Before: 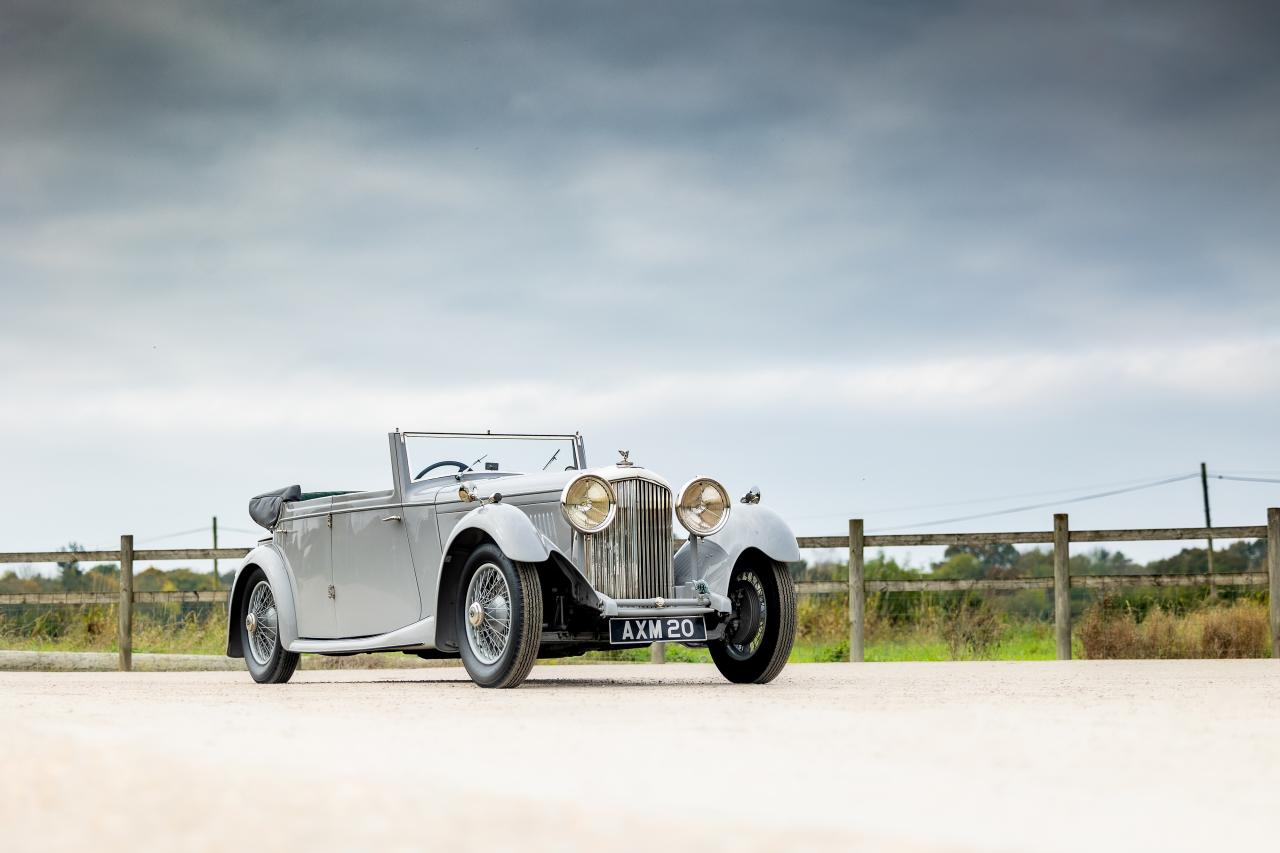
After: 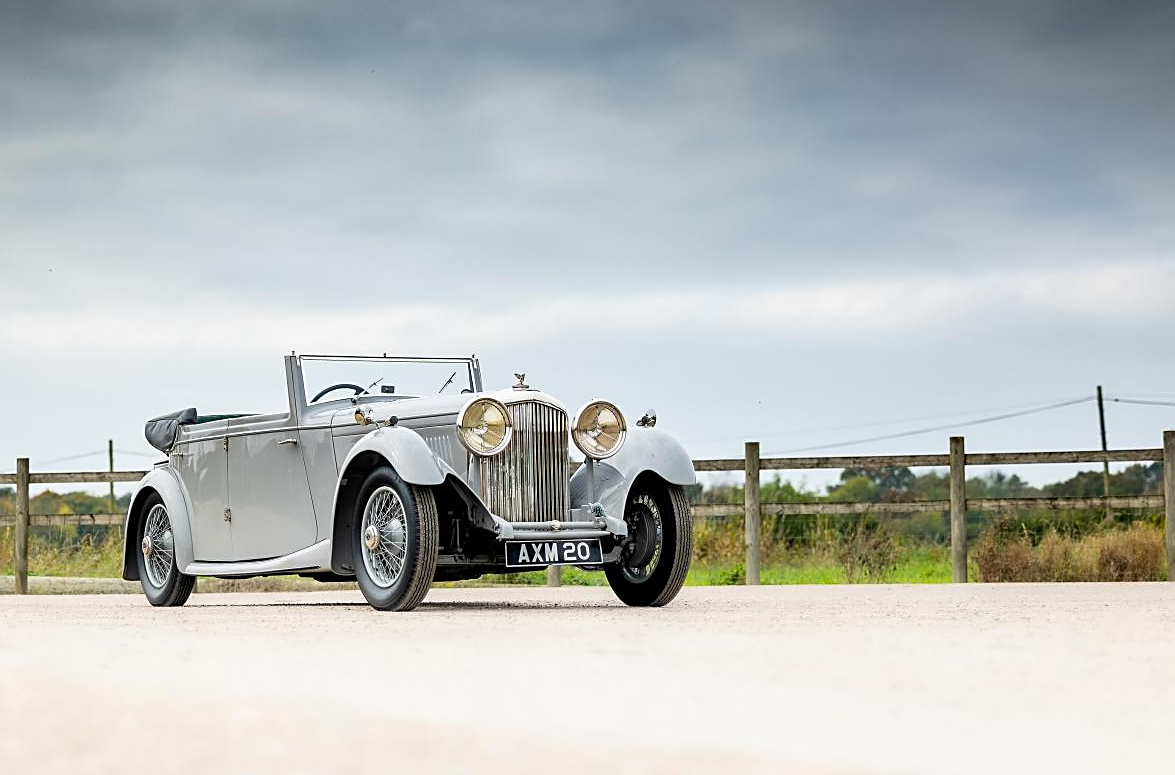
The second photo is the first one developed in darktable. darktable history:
sharpen: on, module defaults
crop and rotate: left 8.167%, top 9.104%
